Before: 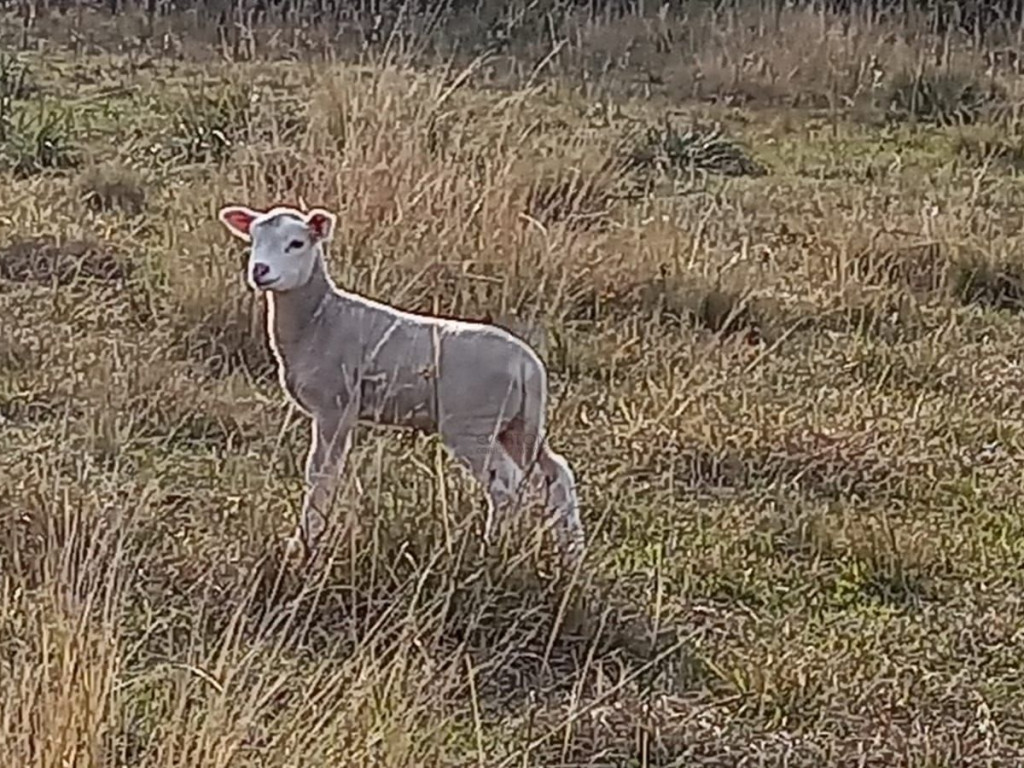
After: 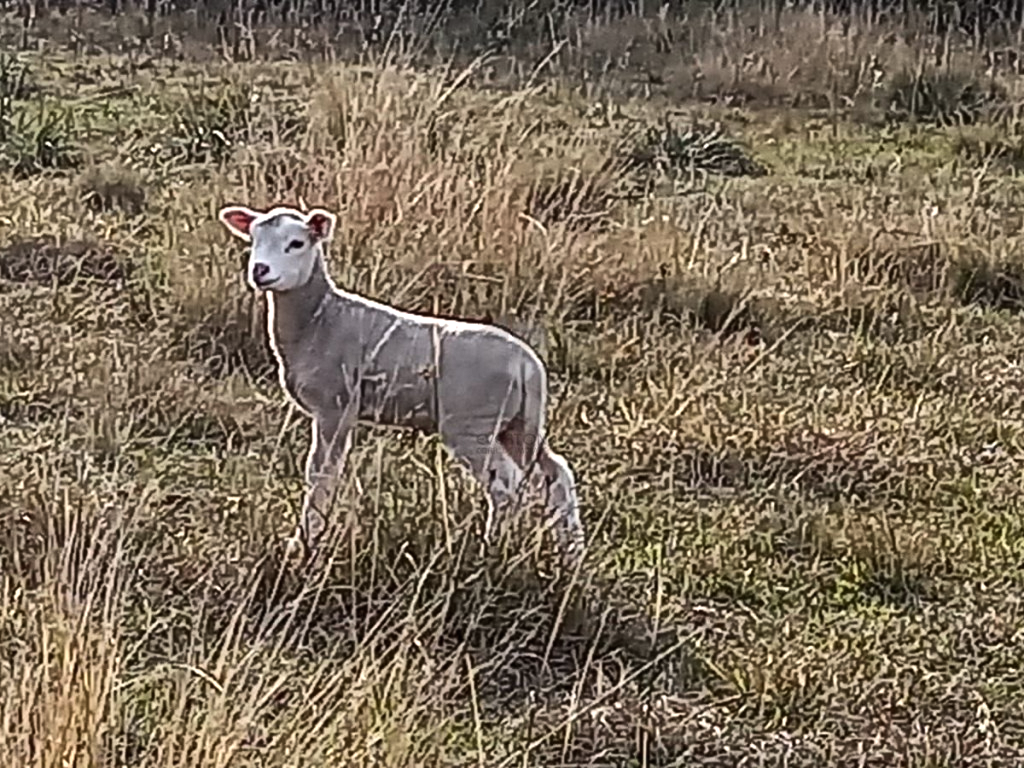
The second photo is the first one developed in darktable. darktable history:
tone equalizer: -8 EV -0.75 EV, -7 EV -0.7 EV, -6 EV -0.6 EV, -5 EV -0.4 EV, -3 EV 0.4 EV, -2 EV 0.6 EV, -1 EV 0.7 EV, +0 EV 0.75 EV, edges refinement/feathering 500, mask exposure compensation -1.57 EV, preserve details no
exposure: exposure -0.151 EV, compensate highlight preservation false
